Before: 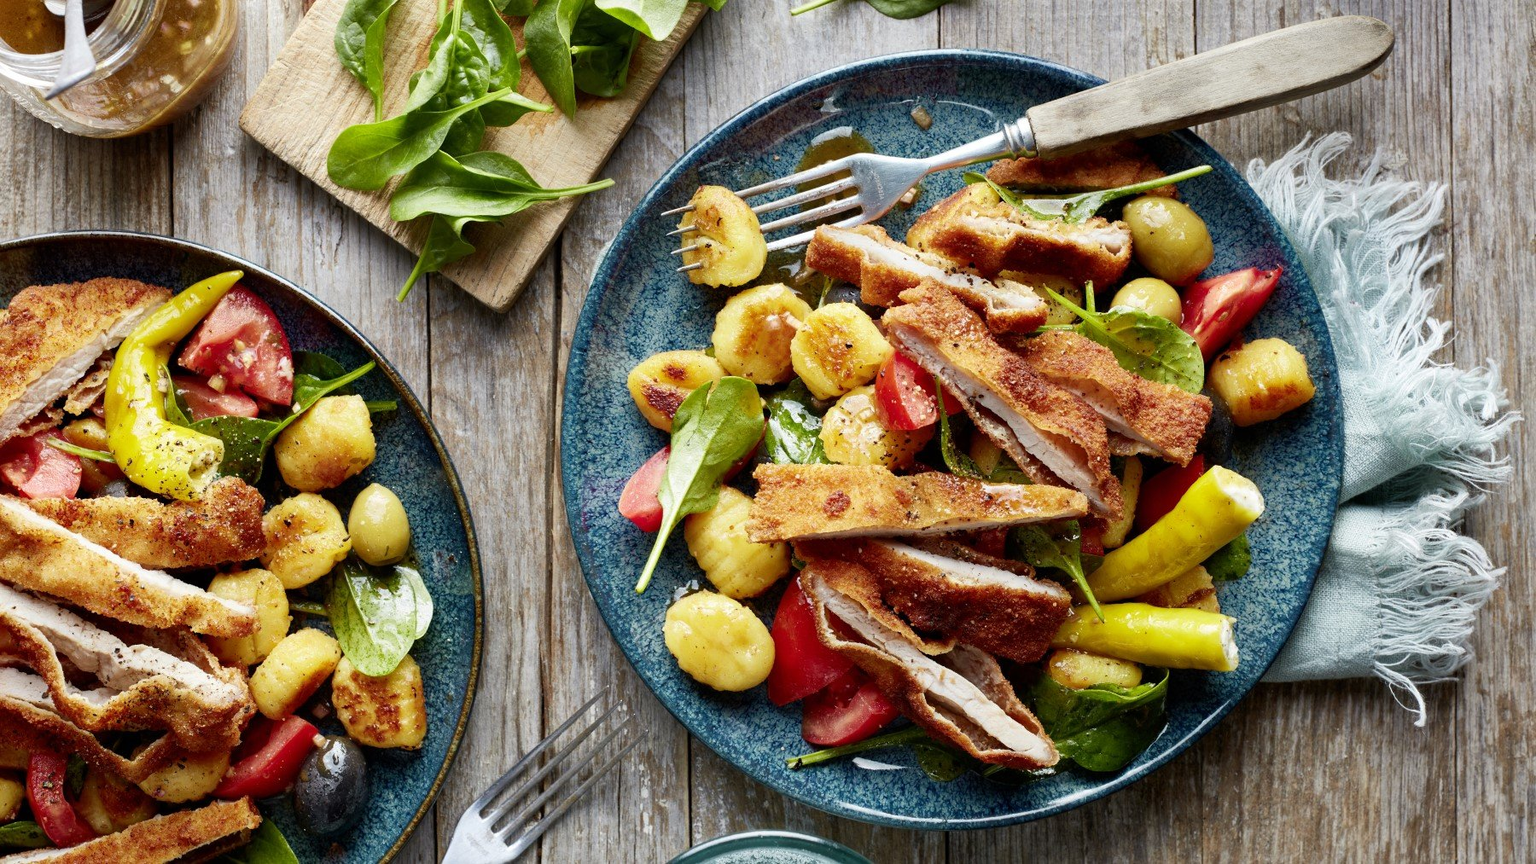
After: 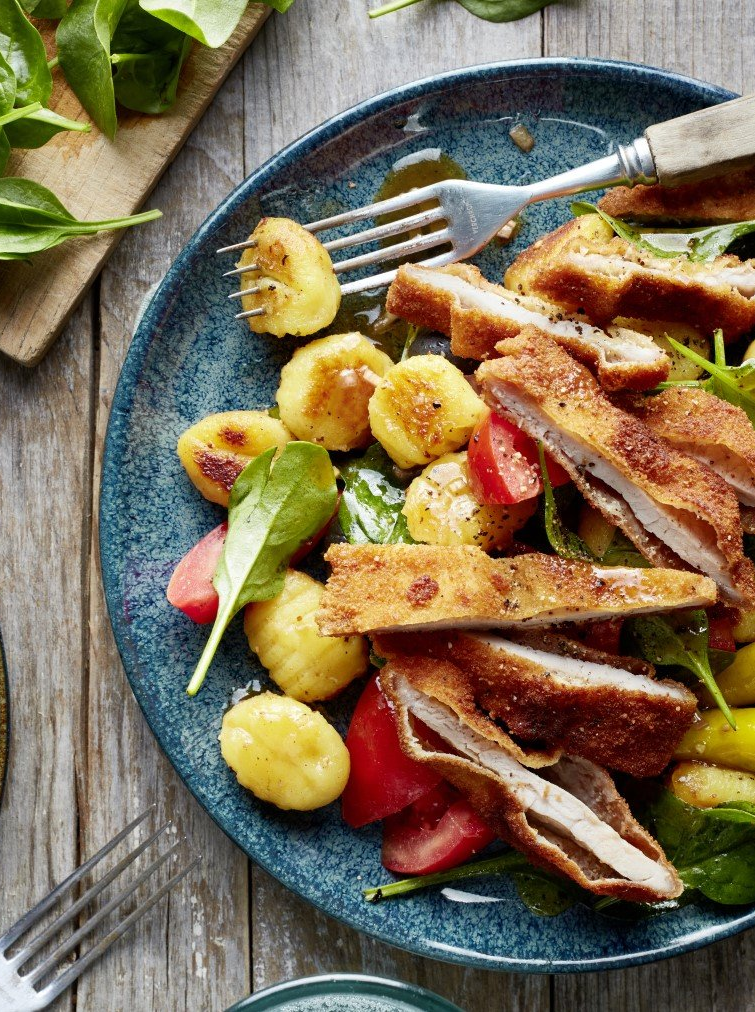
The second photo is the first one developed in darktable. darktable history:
crop: left 31.032%, right 27.019%
